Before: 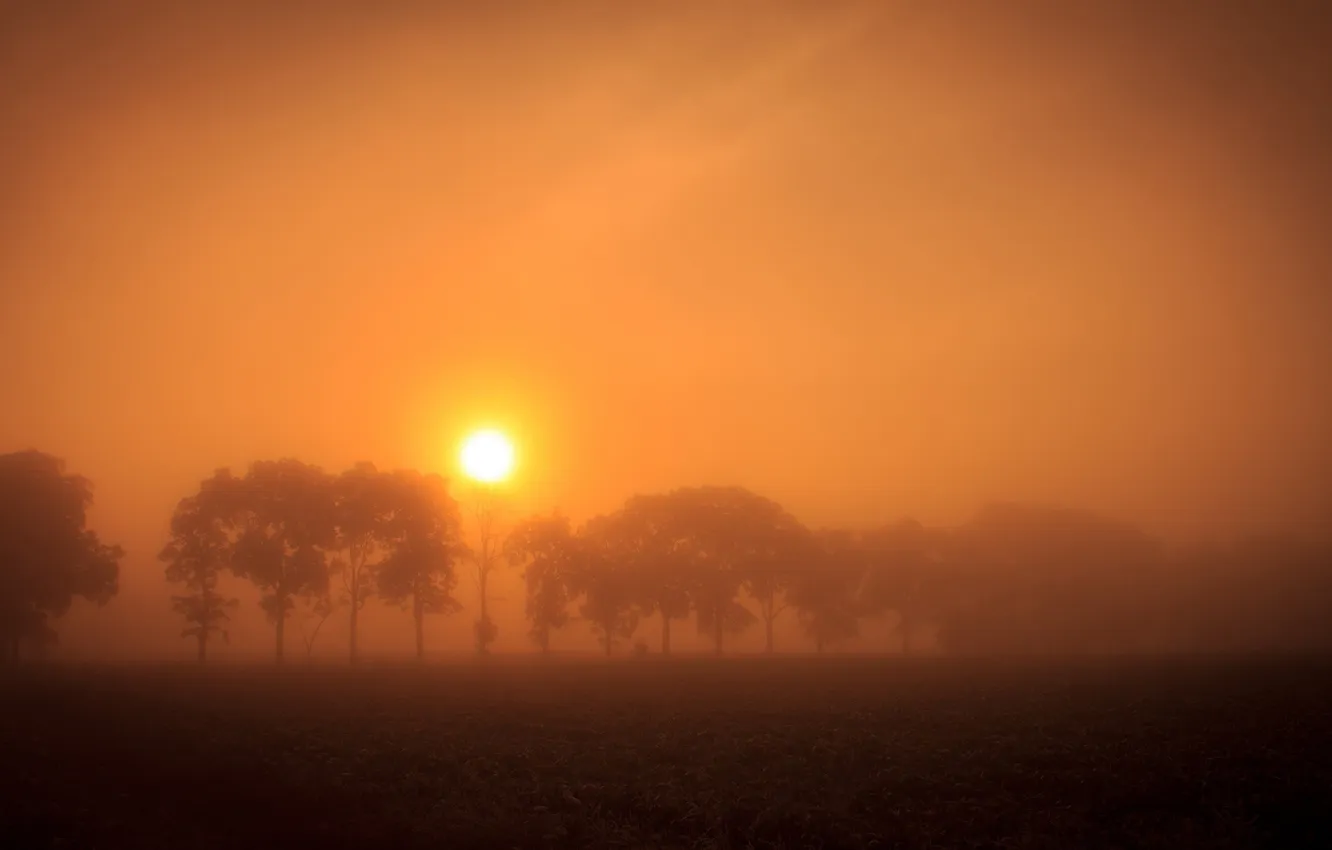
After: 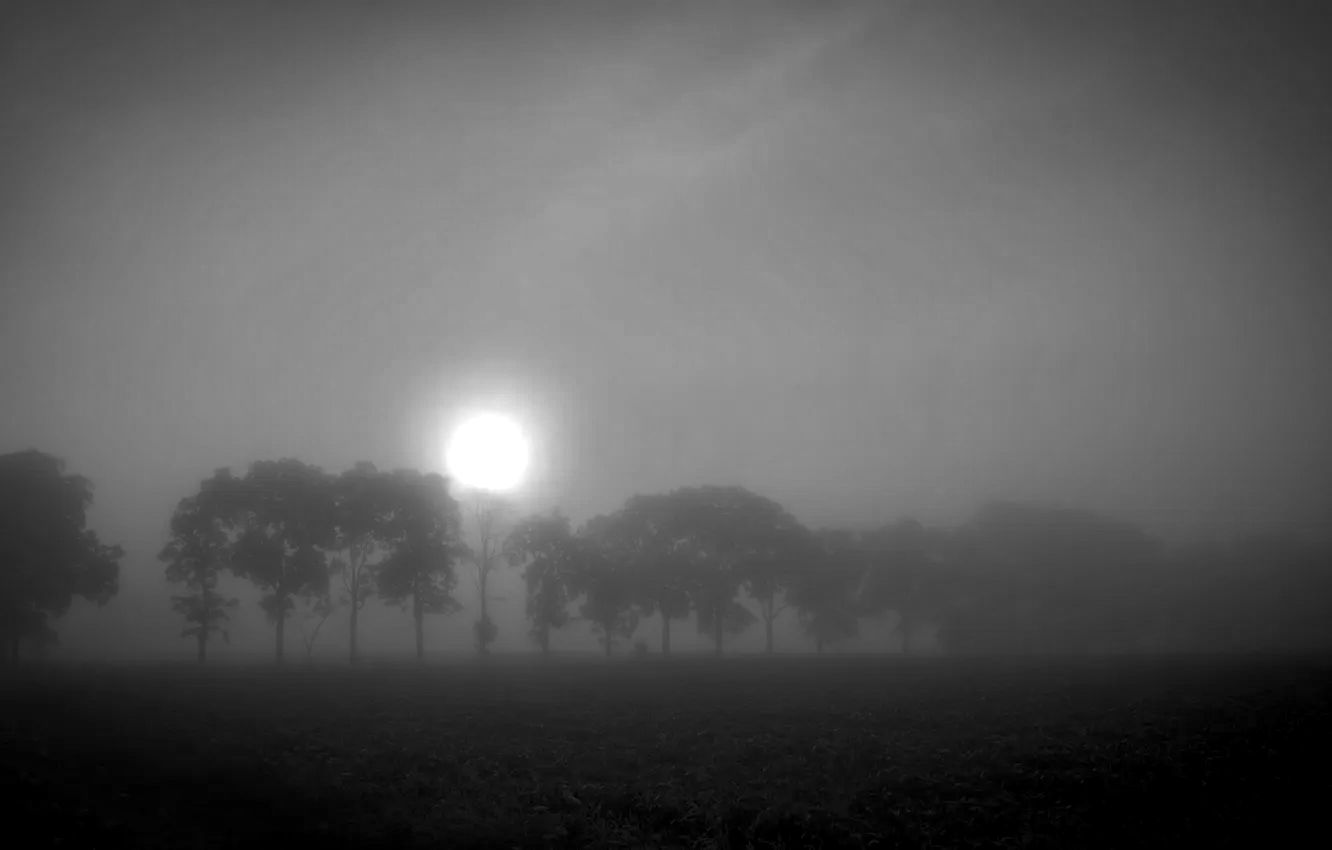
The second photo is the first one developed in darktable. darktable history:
local contrast: detail 130%
color balance rgb: linear chroma grading › global chroma 15%, perceptual saturation grading › global saturation 30%
color zones: curves: ch0 [(0.002, 0.593) (0.143, 0.417) (0.285, 0.541) (0.455, 0.289) (0.608, 0.327) (0.727, 0.283) (0.869, 0.571) (1, 0.603)]; ch1 [(0, 0) (0.143, 0) (0.286, 0) (0.429, 0) (0.571, 0) (0.714, 0) (0.857, 0)]
